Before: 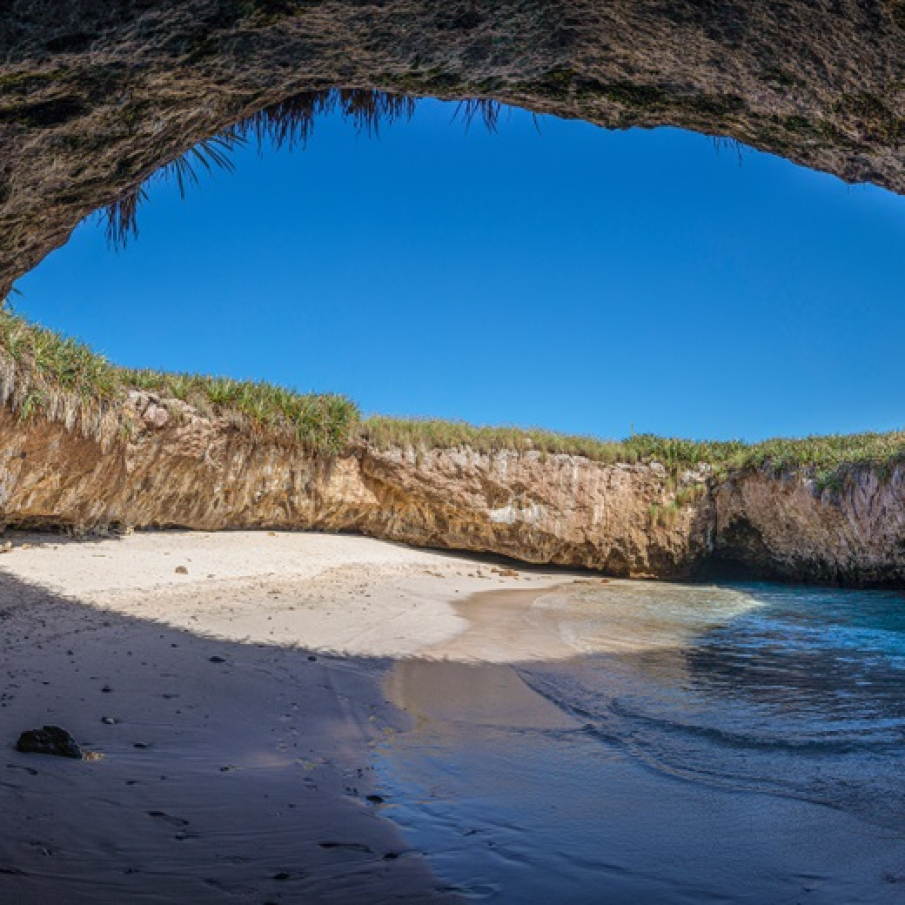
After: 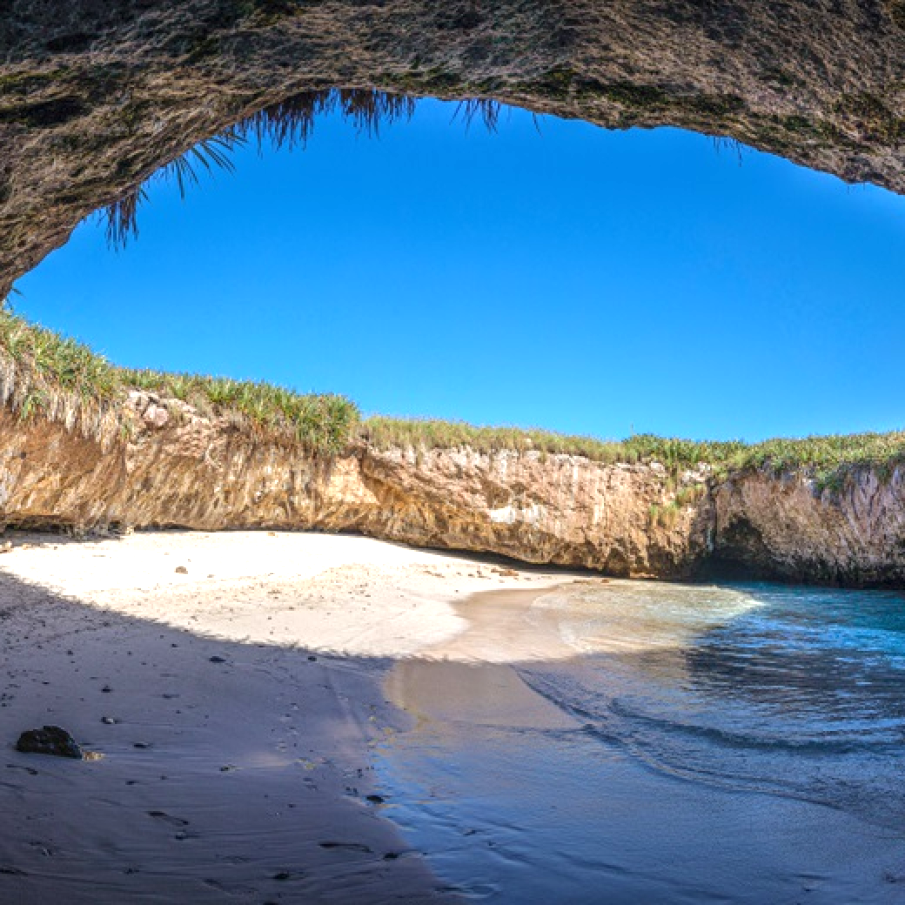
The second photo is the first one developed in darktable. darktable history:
tone equalizer: -8 EV 0.078 EV, edges refinement/feathering 500, mask exposure compensation -1.57 EV, preserve details no
exposure: black level correction 0, exposure 0.704 EV, compensate exposure bias true, compensate highlight preservation false
